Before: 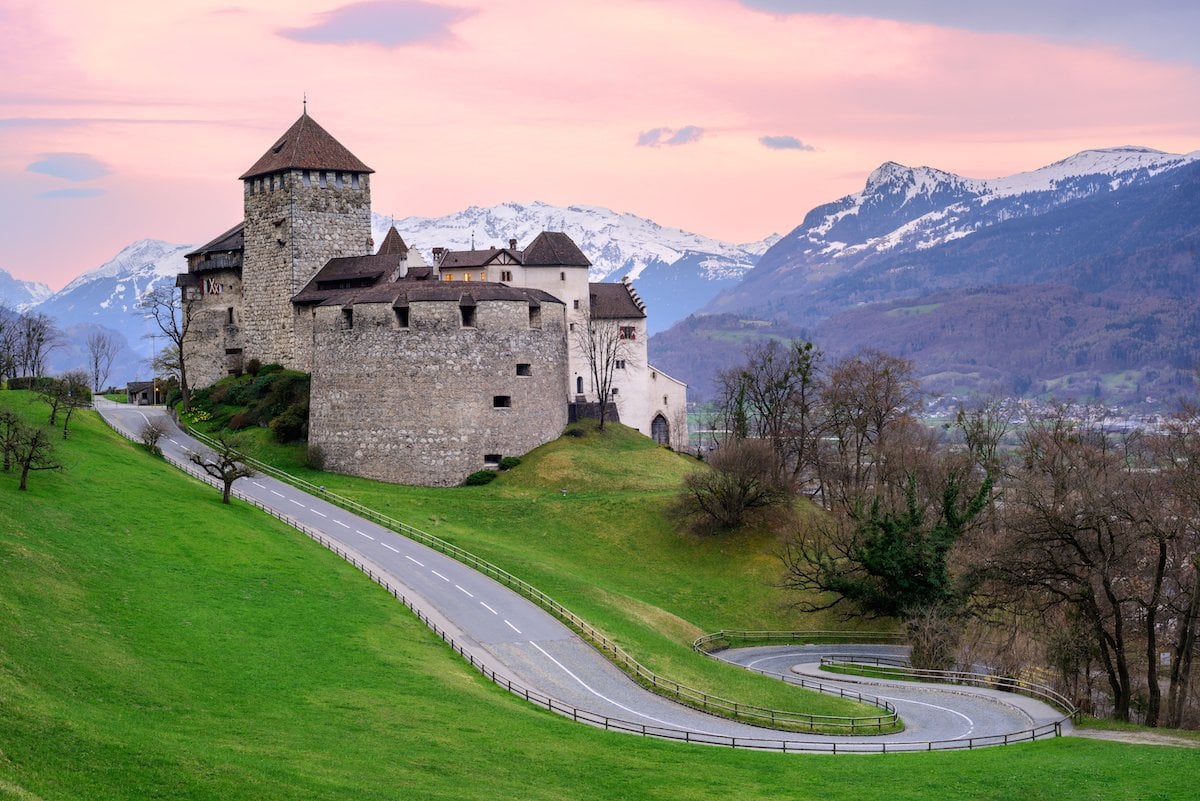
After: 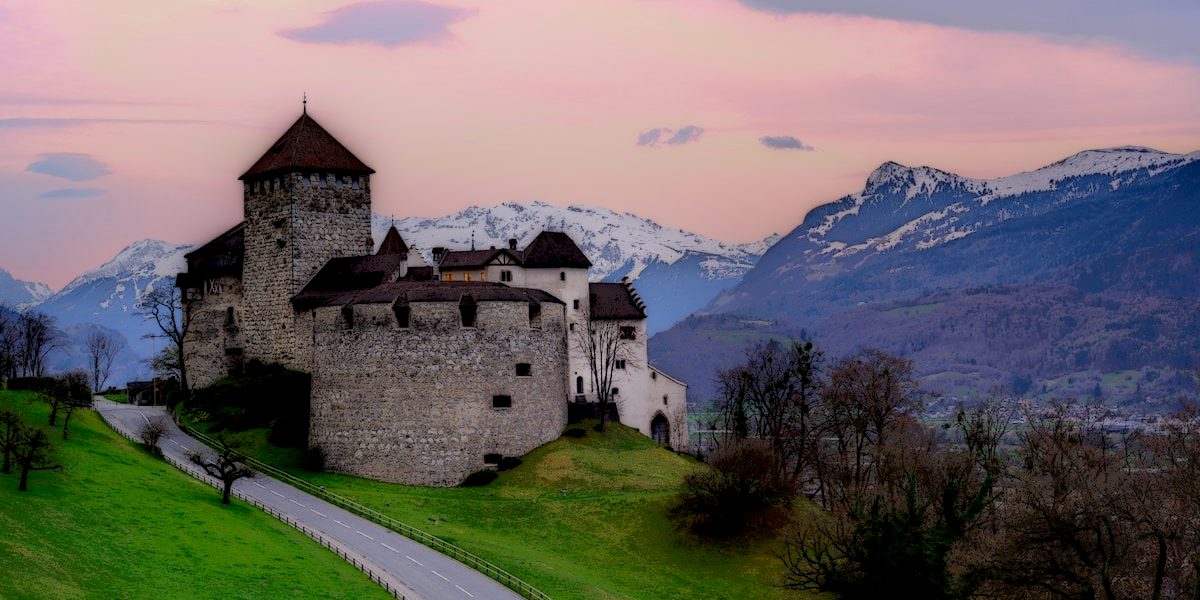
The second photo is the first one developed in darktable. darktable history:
crop: bottom 24.967%
local contrast: highlights 0%, shadows 198%, detail 164%, midtone range 0.001
